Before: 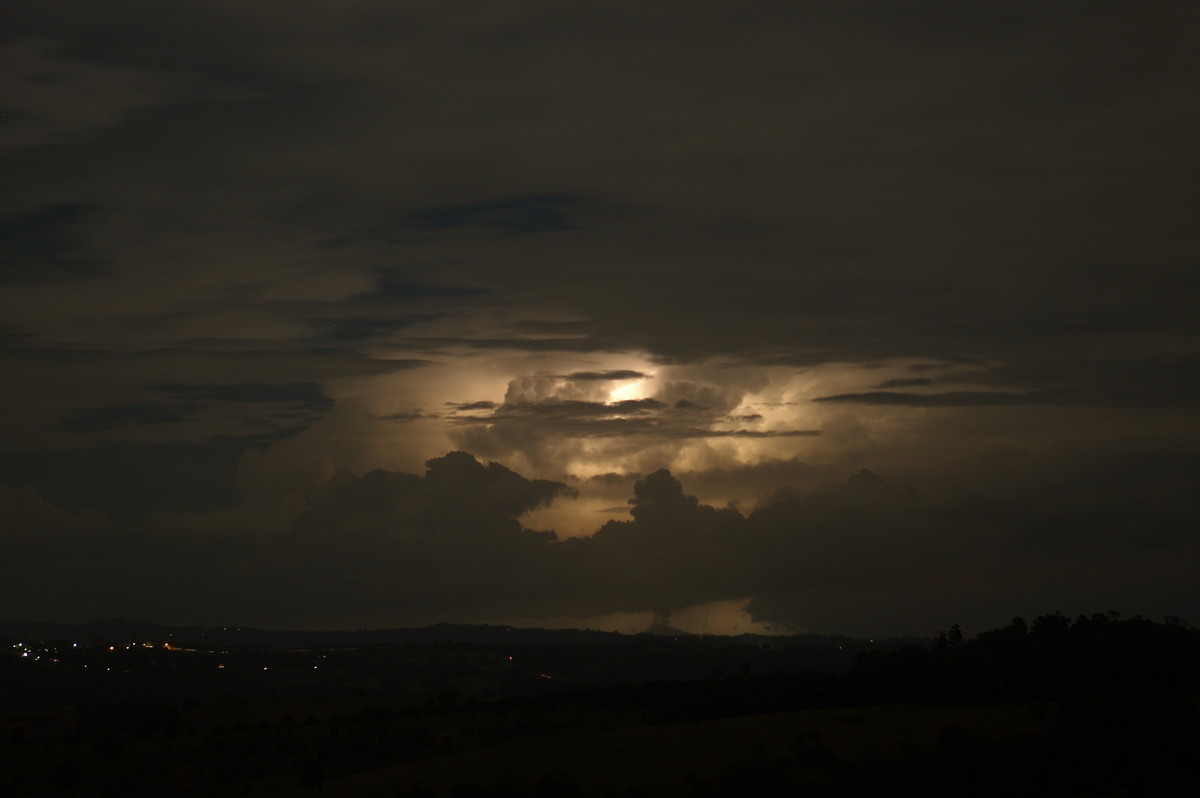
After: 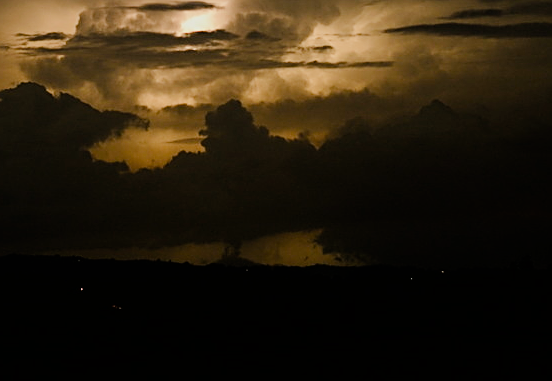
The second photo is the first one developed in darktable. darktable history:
exposure: exposure 0.201 EV, compensate exposure bias true, compensate highlight preservation false
filmic rgb: black relative exposure -6.8 EV, white relative exposure 5.86 EV, hardness 2.67
tone equalizer: -8 EV -0.725 EV, -7 EV -0.722 EV, -6 EV -0.611 EV, -5 EV -0.412 EV, -3 EV 0.389 EV, -2 EV 0.6 EV, -1 EV 0.695 EV, +0 EV 0.719 EV, edges refinement/feathering 500, mask exposure compensation -1.57 EV, preserve details no
crop: left 35.772%, top 46.257%, right 18.153%, bottom 5.899%
sharpen: on, module defaults
color balance rgb: perceptual saturation grading › global saturation 34.845%, perceptual saturation grading › highlights -29.82%, perceptual saturation grading › shadows 34.585%
